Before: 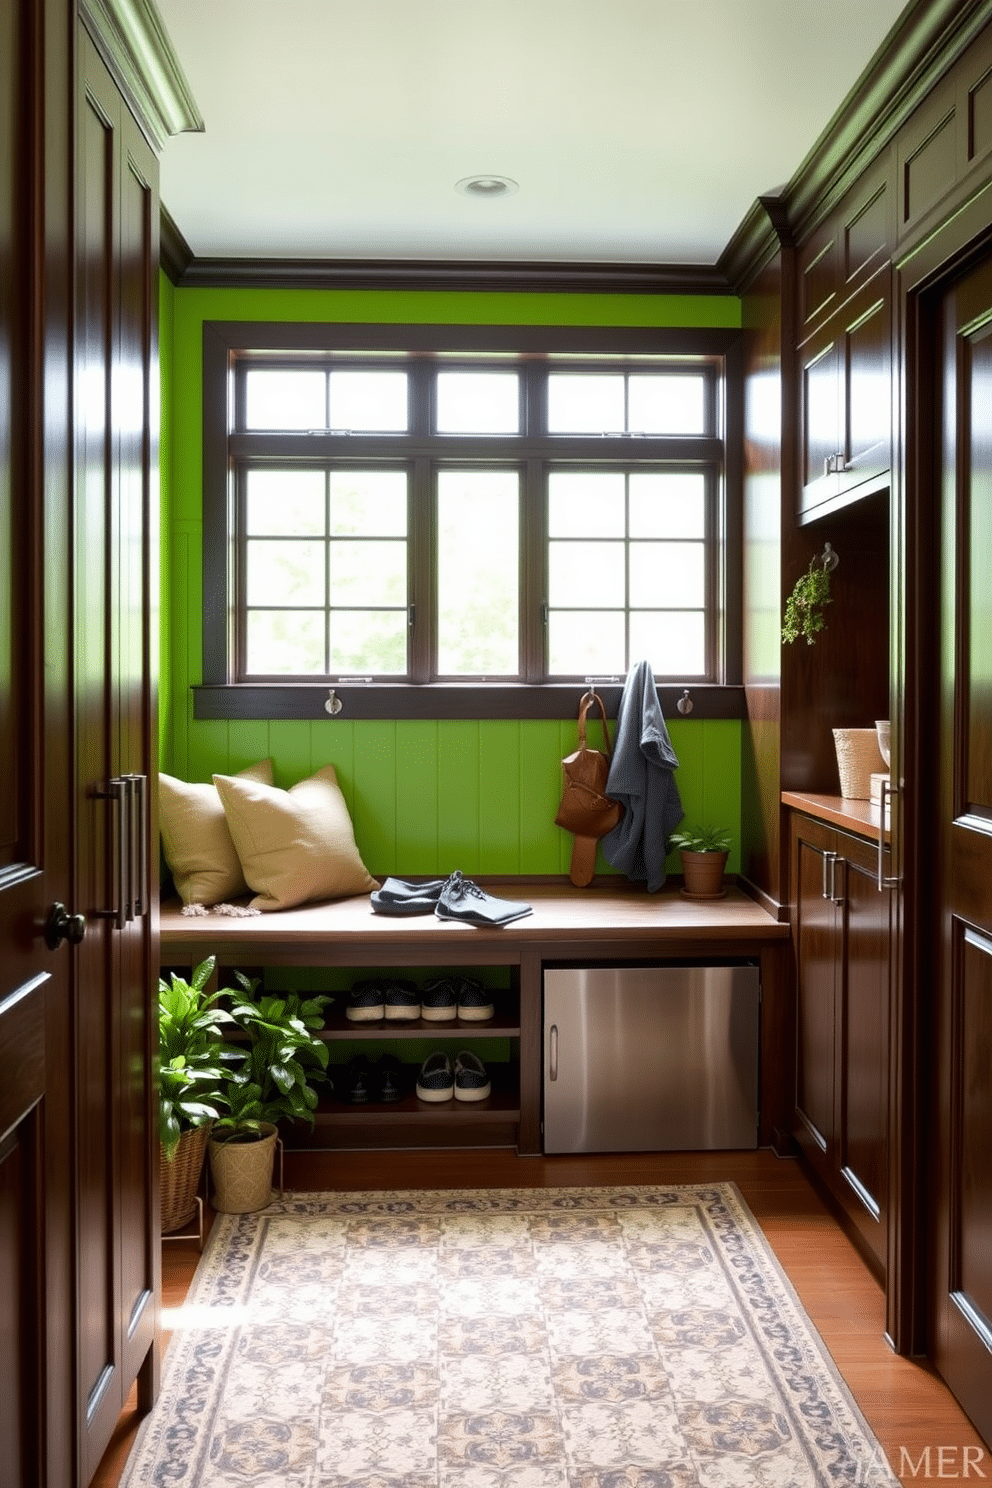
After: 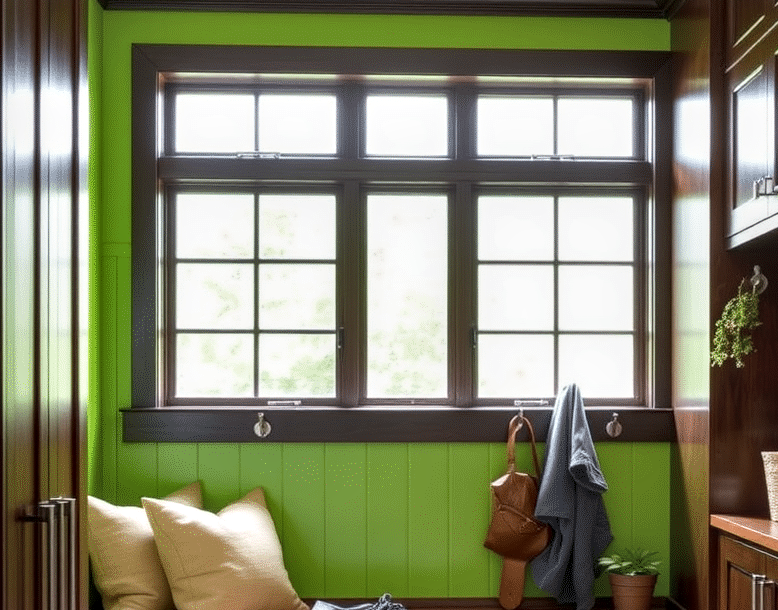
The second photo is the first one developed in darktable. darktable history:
shadows and highlights: shadows 24.16, highlights -79.63, soften with gaussian
contrast brightness saturation: saturation -0.048
crop: left 7.189%, top 18.657%, right 14.369%, bottom 40.301%
local contrast: detail 130%
